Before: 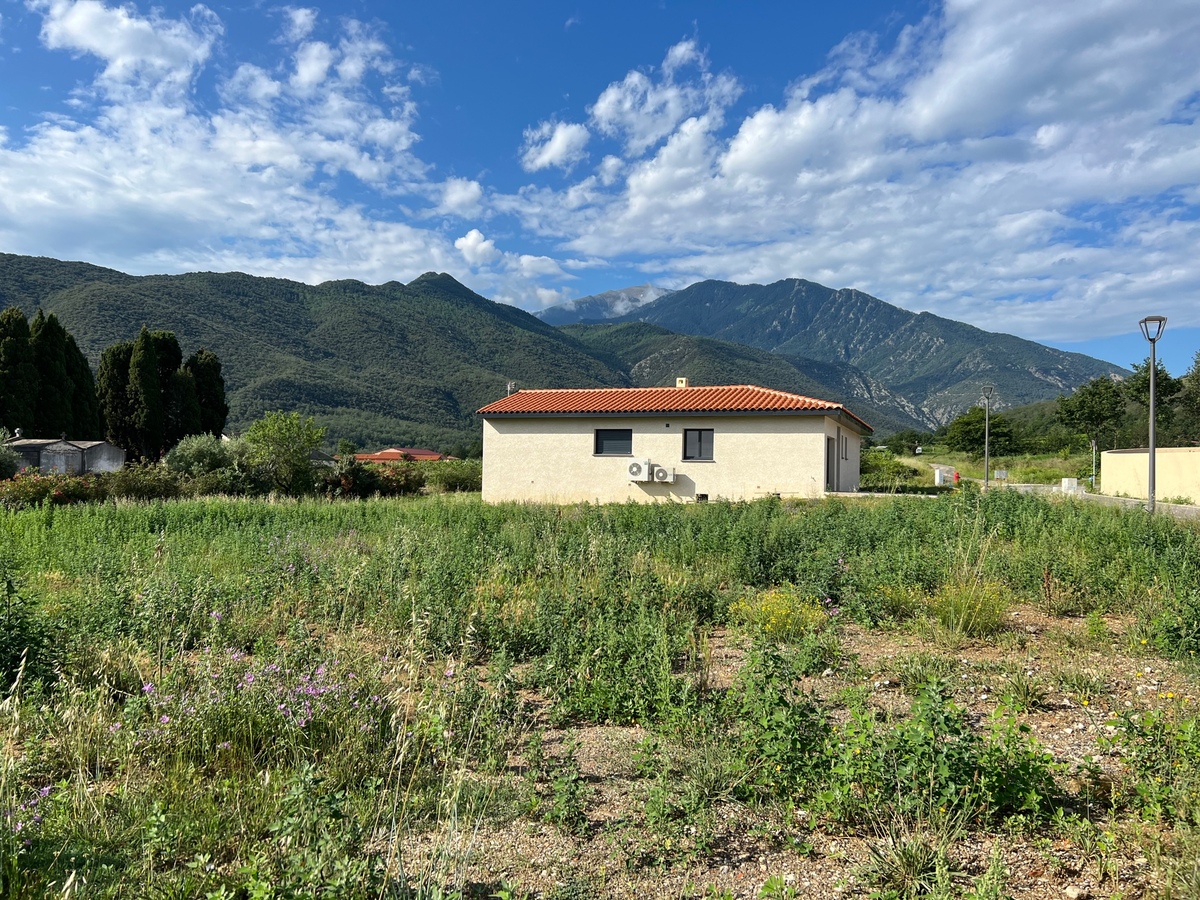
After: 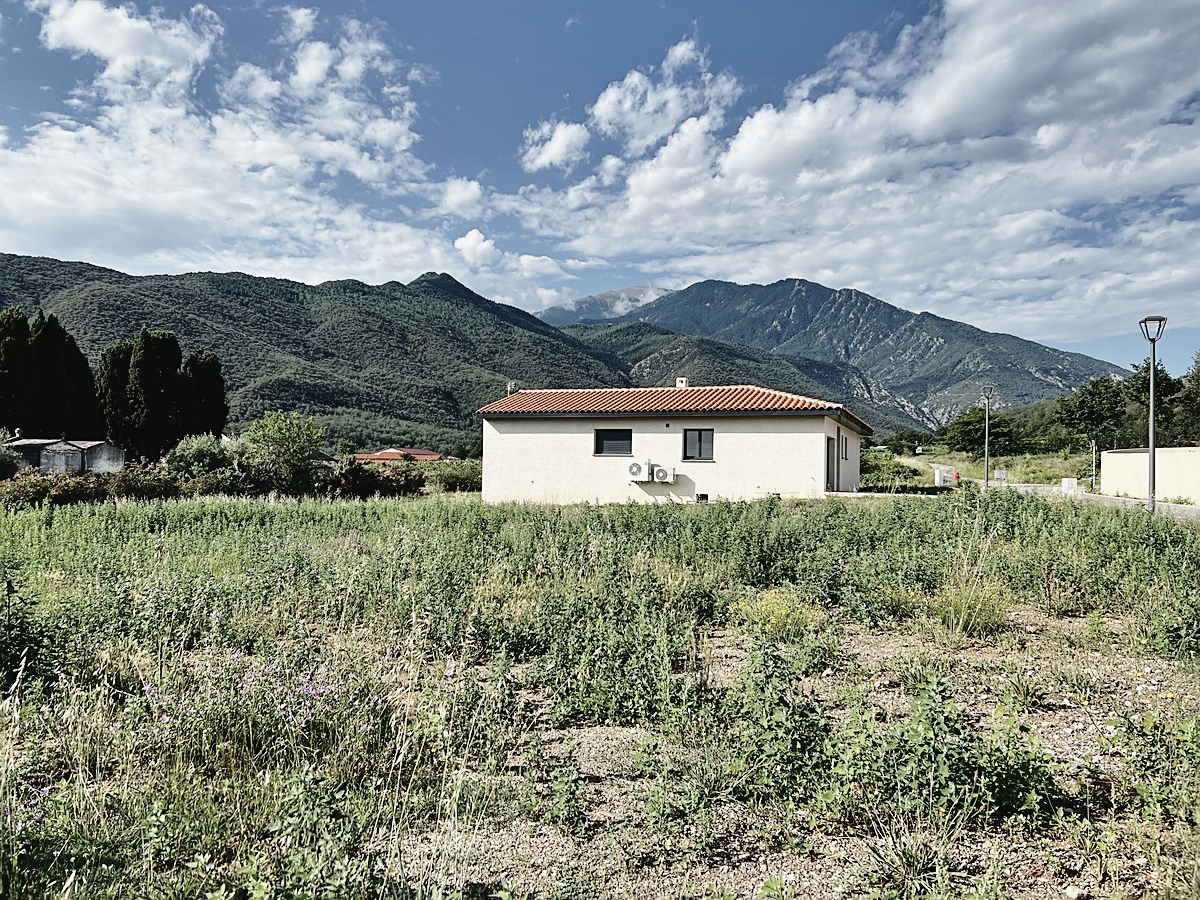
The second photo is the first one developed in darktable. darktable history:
shadows and highlights: radius 108.52, shadows 23.73, highlights -59.32, low approximation 0.01, soften with gaussian
exposure: black level correction -0.015, exposure -0.5 EV, compensate highlight preservation false
base curve: curves: ch0 [(0, 0) (0.032, 0.037) (0.105, 0.228) (0.435, 0.76) (0.856, 0.983) (1, 1)], preserve colors none
color correction: saturation 0.57
sharpen: on, module defaults
fill light: exposure -2 EV, width 8.6
